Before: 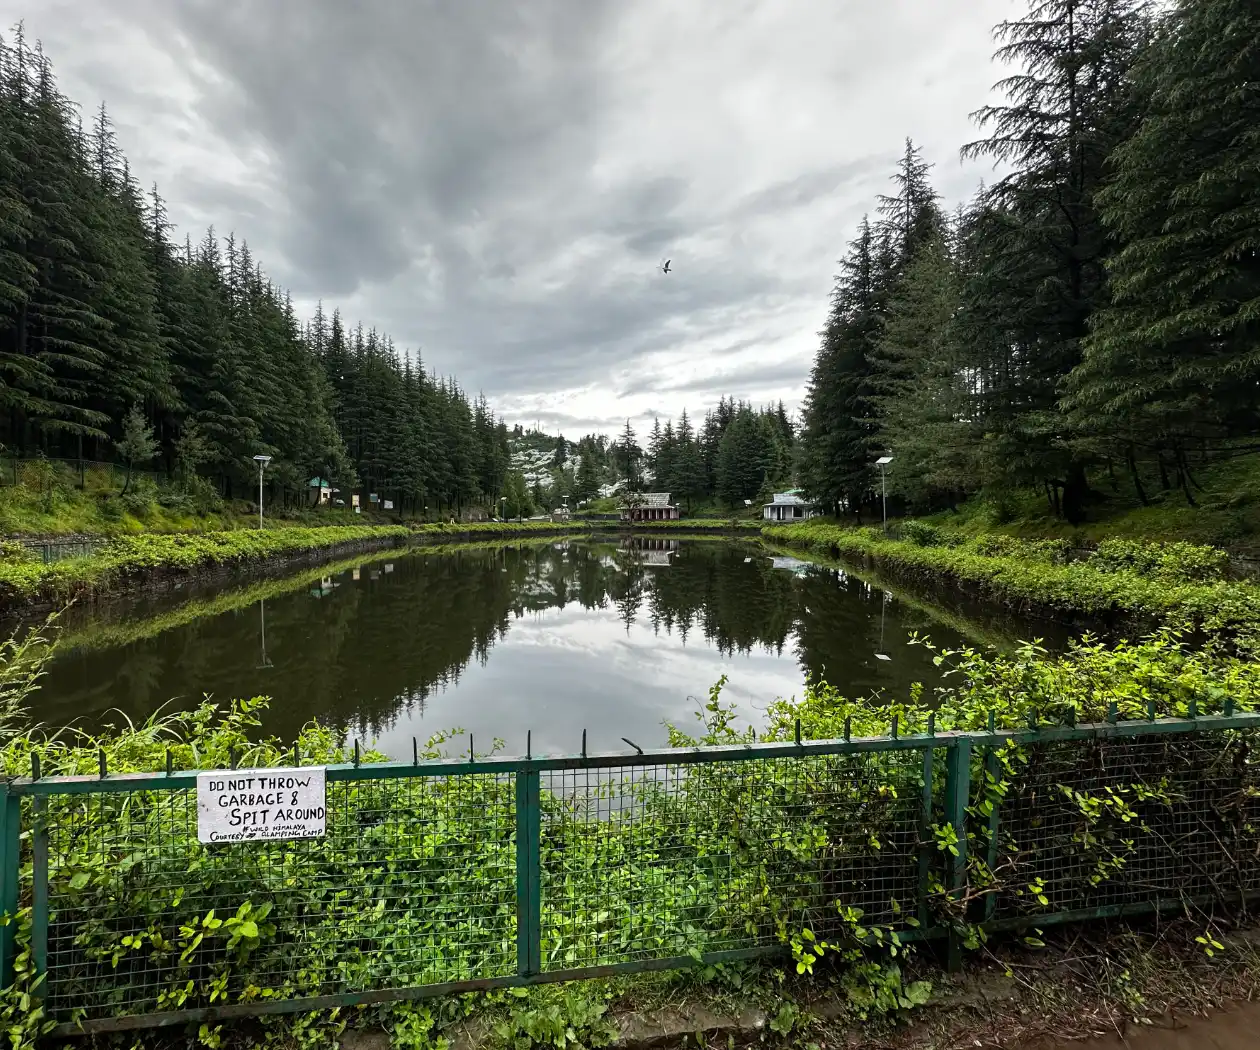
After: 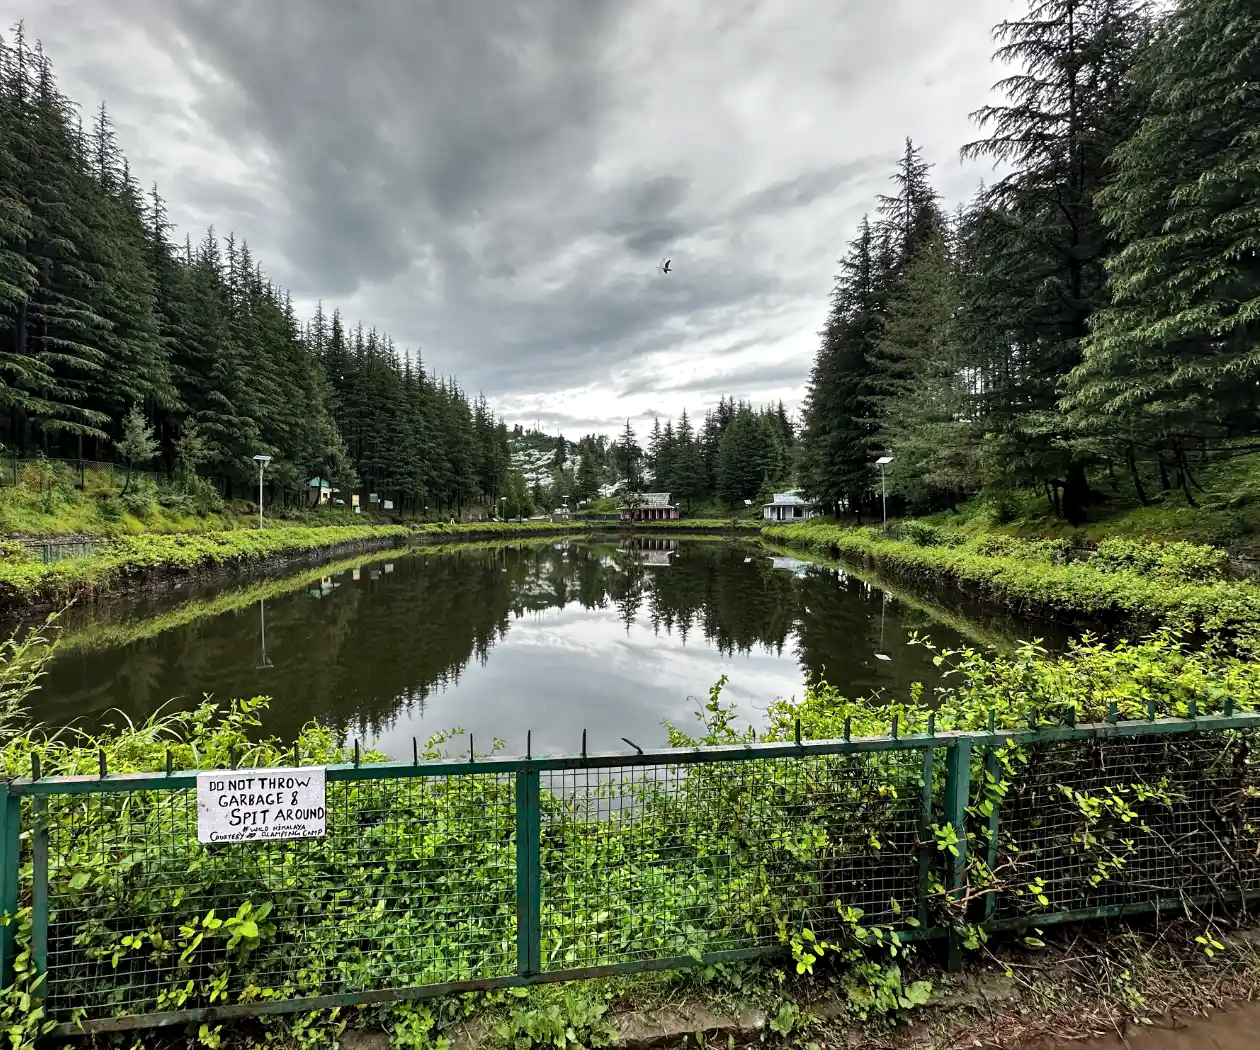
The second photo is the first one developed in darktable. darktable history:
shadows and highlights: shadows 60, soften with gaussian
contrast equalizer: octaves 7, y [[0.6 ×6], [0.55 ×6], [0 ×6], [0 ×6], [0 ×6]], mix 0.2
